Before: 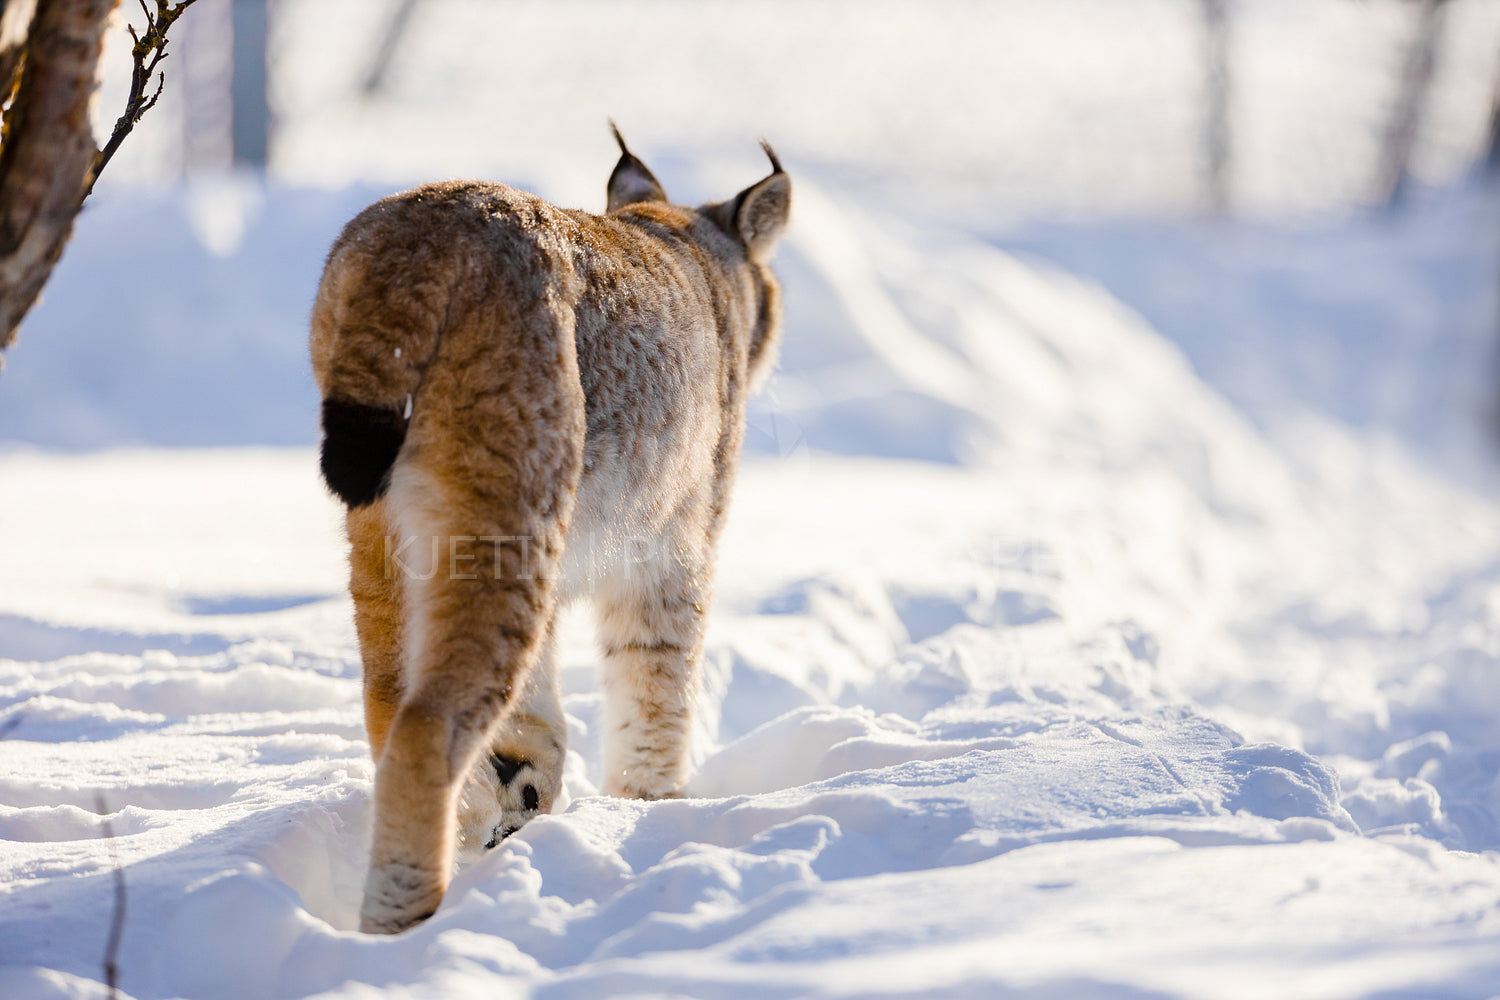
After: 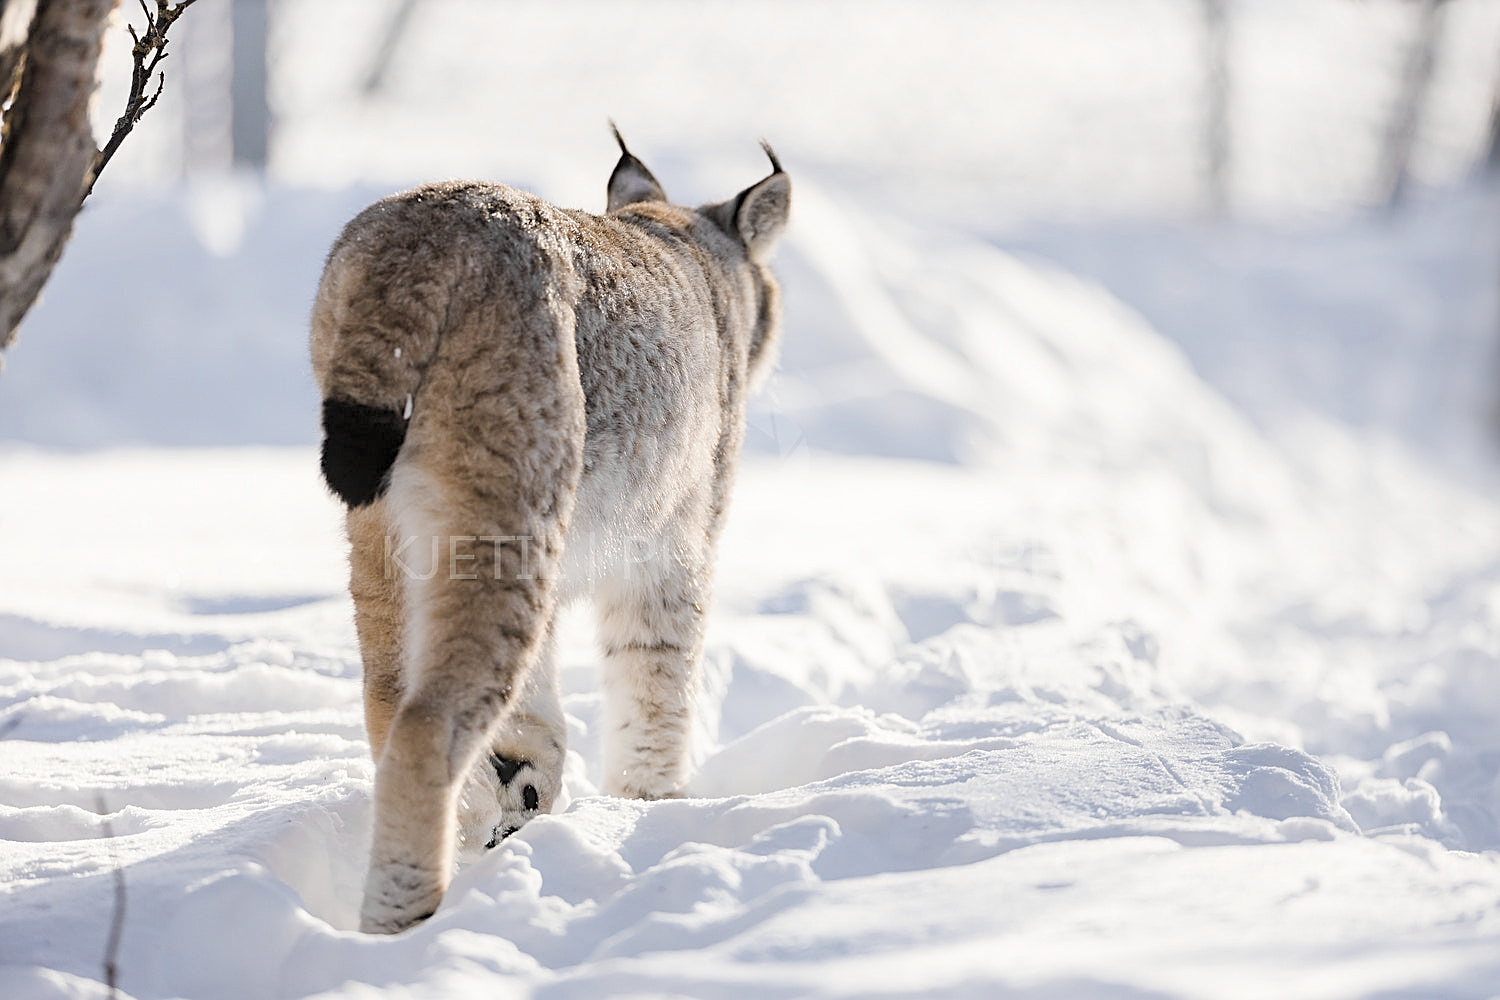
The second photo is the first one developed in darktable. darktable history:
contrast brightness saturation: brightness 0.18, saturation -0.5
sharpen: on, module defaults
